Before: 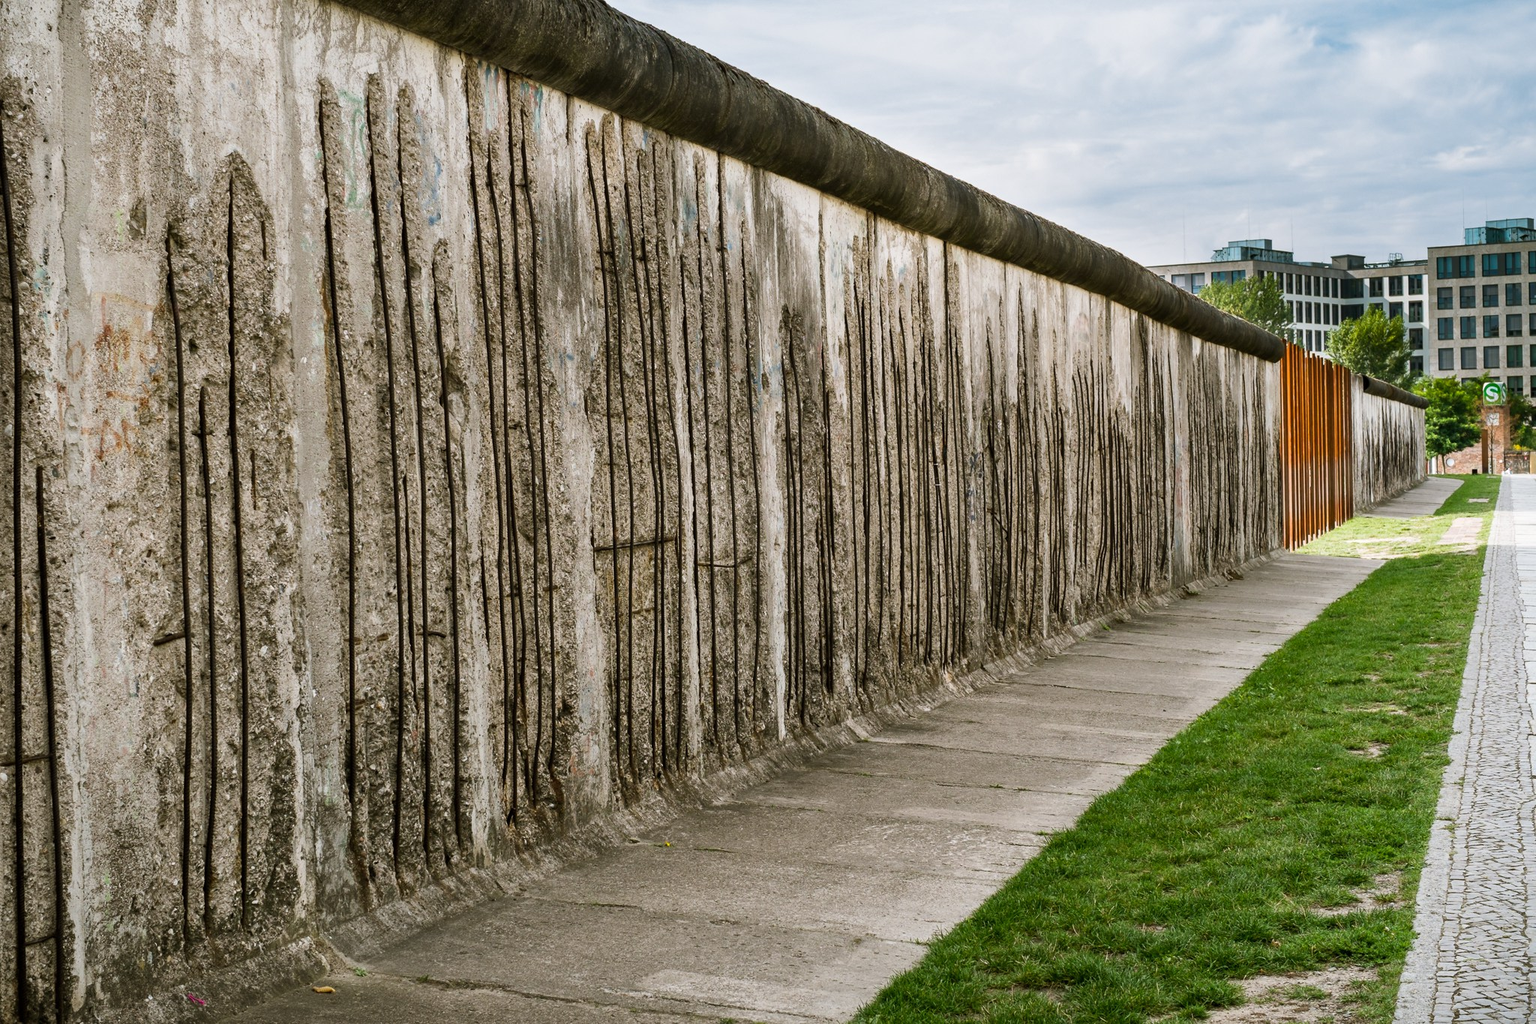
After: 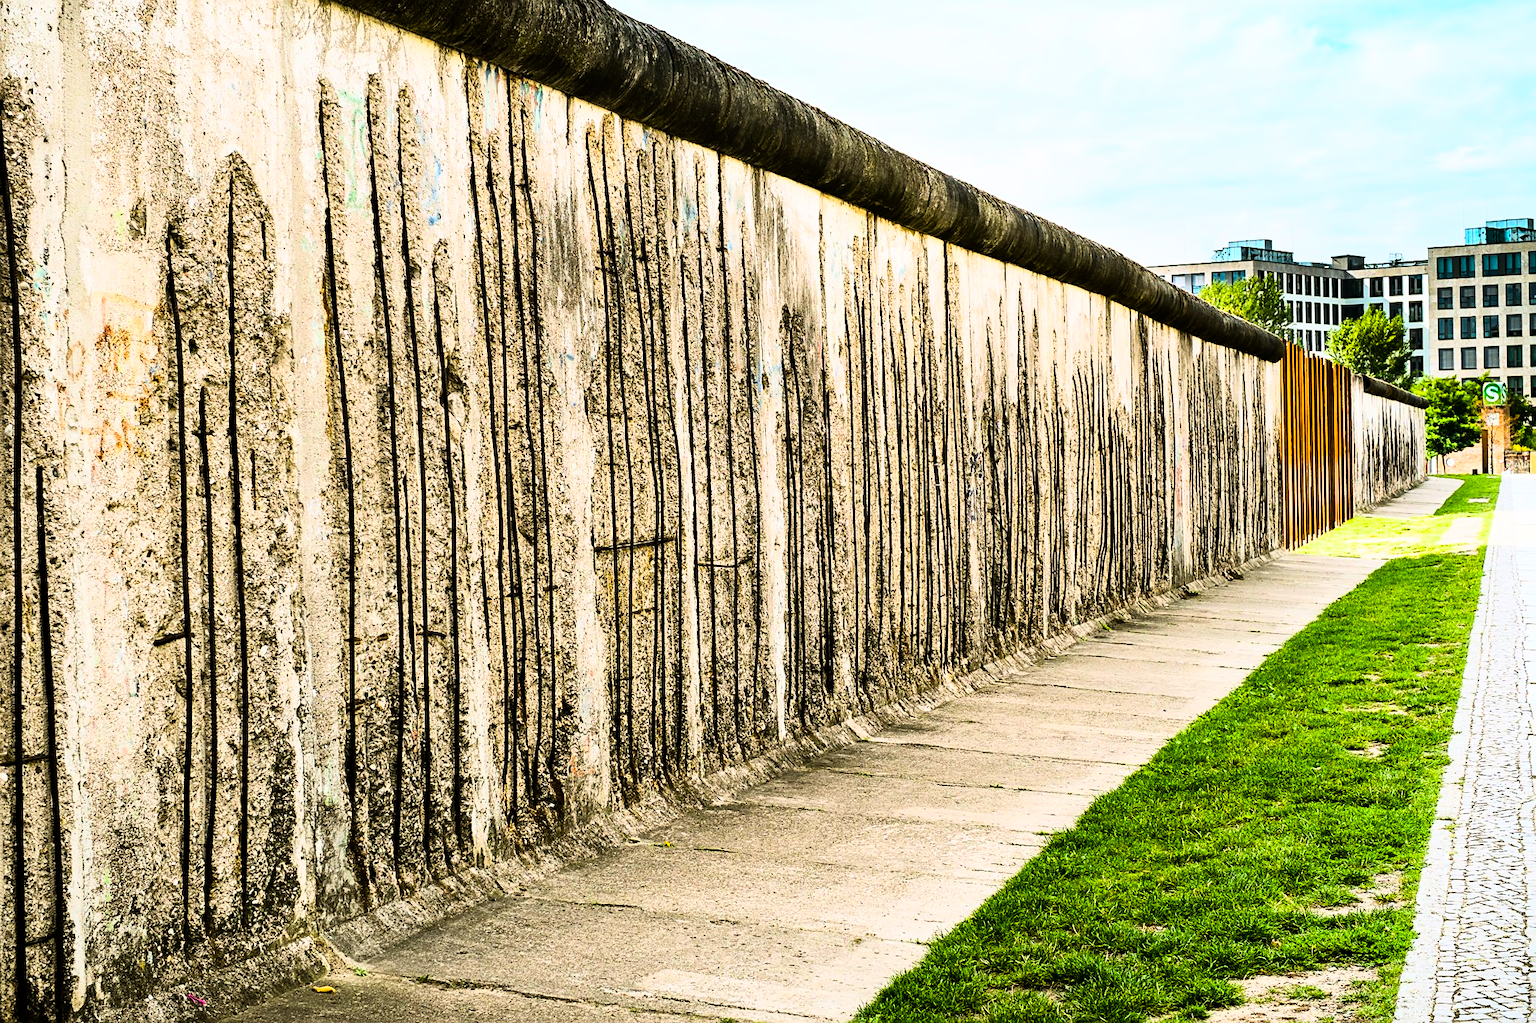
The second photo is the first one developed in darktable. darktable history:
rgb curve: curves: ch0 [(0, 0) (0.21, 0.15) (0.24, 0.21) (0.5, 0.75) (0.75, 0.96) (0.89, 0.99) (1, 1)]; ch1 [(0, 0.02) (0.21, 0.13) (0.25, 0.2) (0.5, 0.67) (0.75, 0.9) (0.89, 0.97) (1, 1)]; ch2 [(0, 0.02) (0.21, 0.13) (0.25, 0.2) (0.5, 0.67) (0.75, 0.9) (0.89, 0.97) (1, 1)], compensate middle gray true
sharpen: on, module defaults
color balance rgb: linear chroma grading › global chroma 15%, perceptual saturation grading › global saturation 30%
